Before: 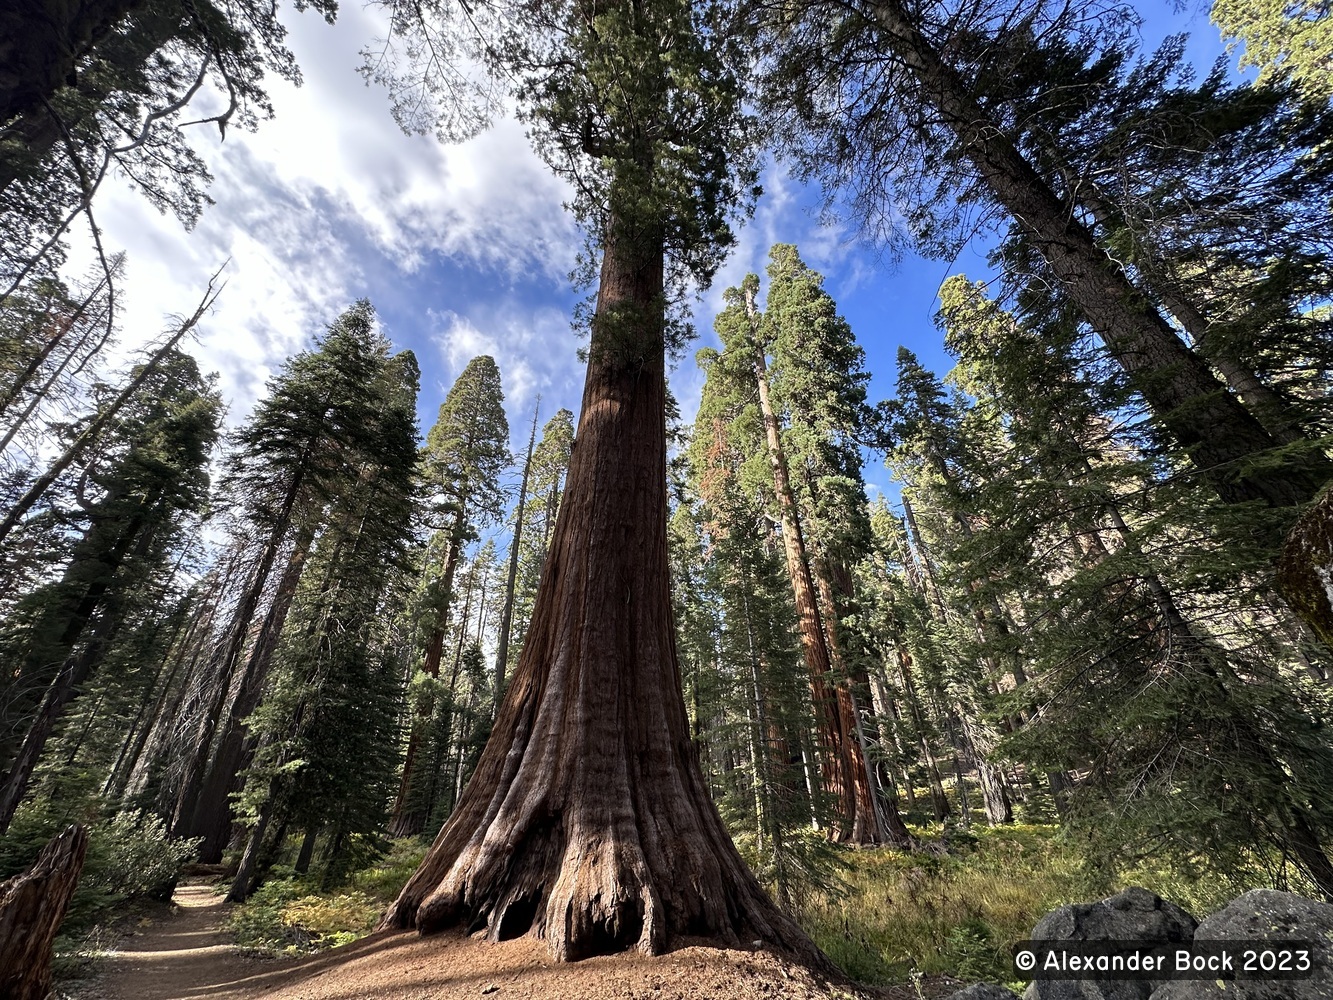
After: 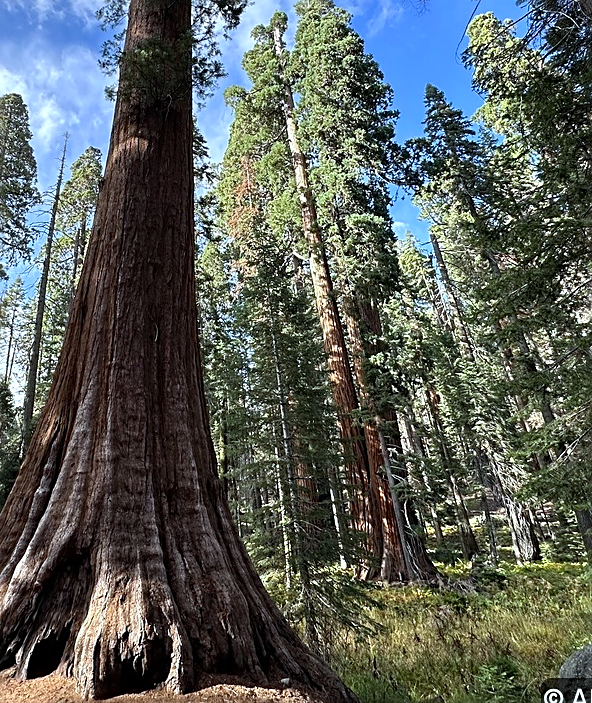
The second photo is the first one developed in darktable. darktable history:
white balance: red 0.925, blue 1.046
exposure: exposure -0.021 EV, compensate highlight preservation false
crop: left 35.432%, top 26.233%, right 20.145%, bottom 3.432%
sharpen: on, module defaults
shadows and highlights: radius 44.78, white point adjustment 6.64, compress 79.65%, highlights color adjustment 78.42%, soften with gaussian
